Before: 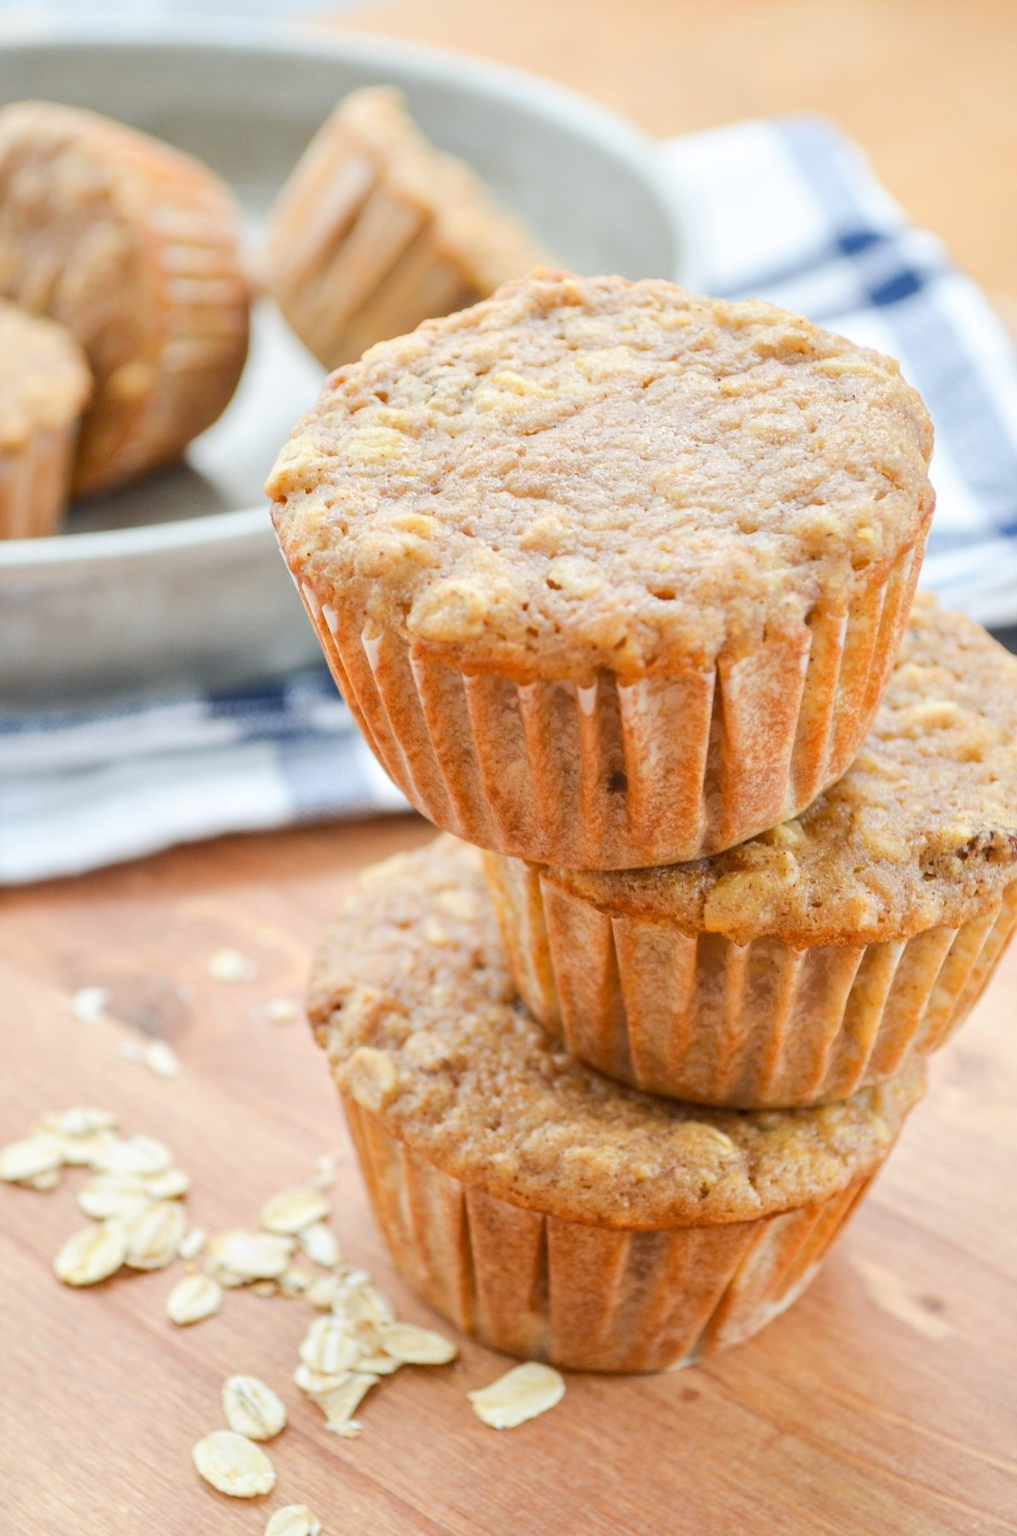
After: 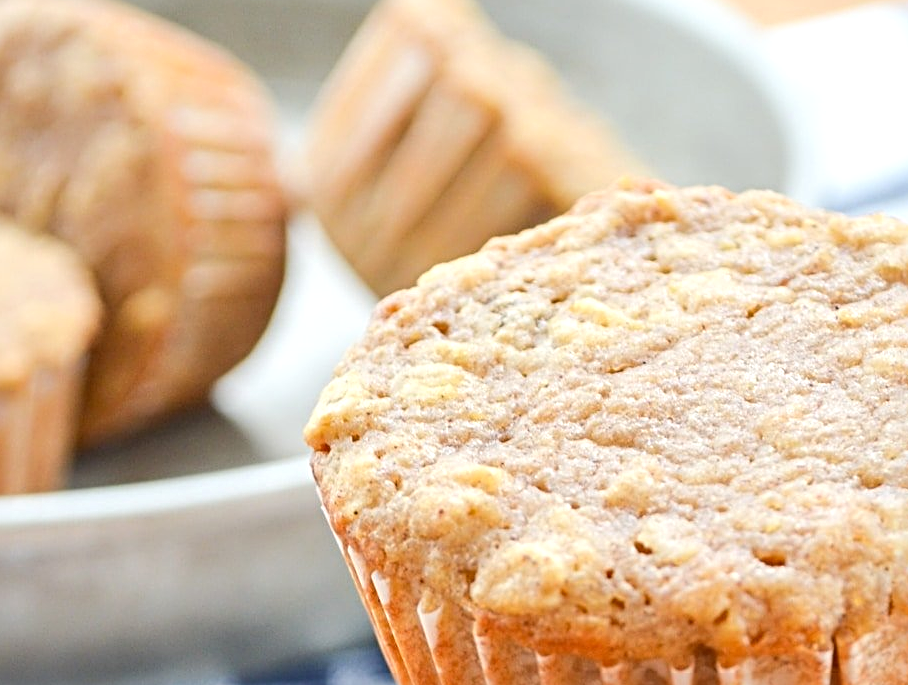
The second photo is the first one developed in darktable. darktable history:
exposure: black level correction 0, exposure 0.2 EV, compensate exposure bias true, compensate highlight preservation false
sharpen: radius 4.883
crop: left 0.579%, top 7.627%, right 23.167%, bottom 54.275%
